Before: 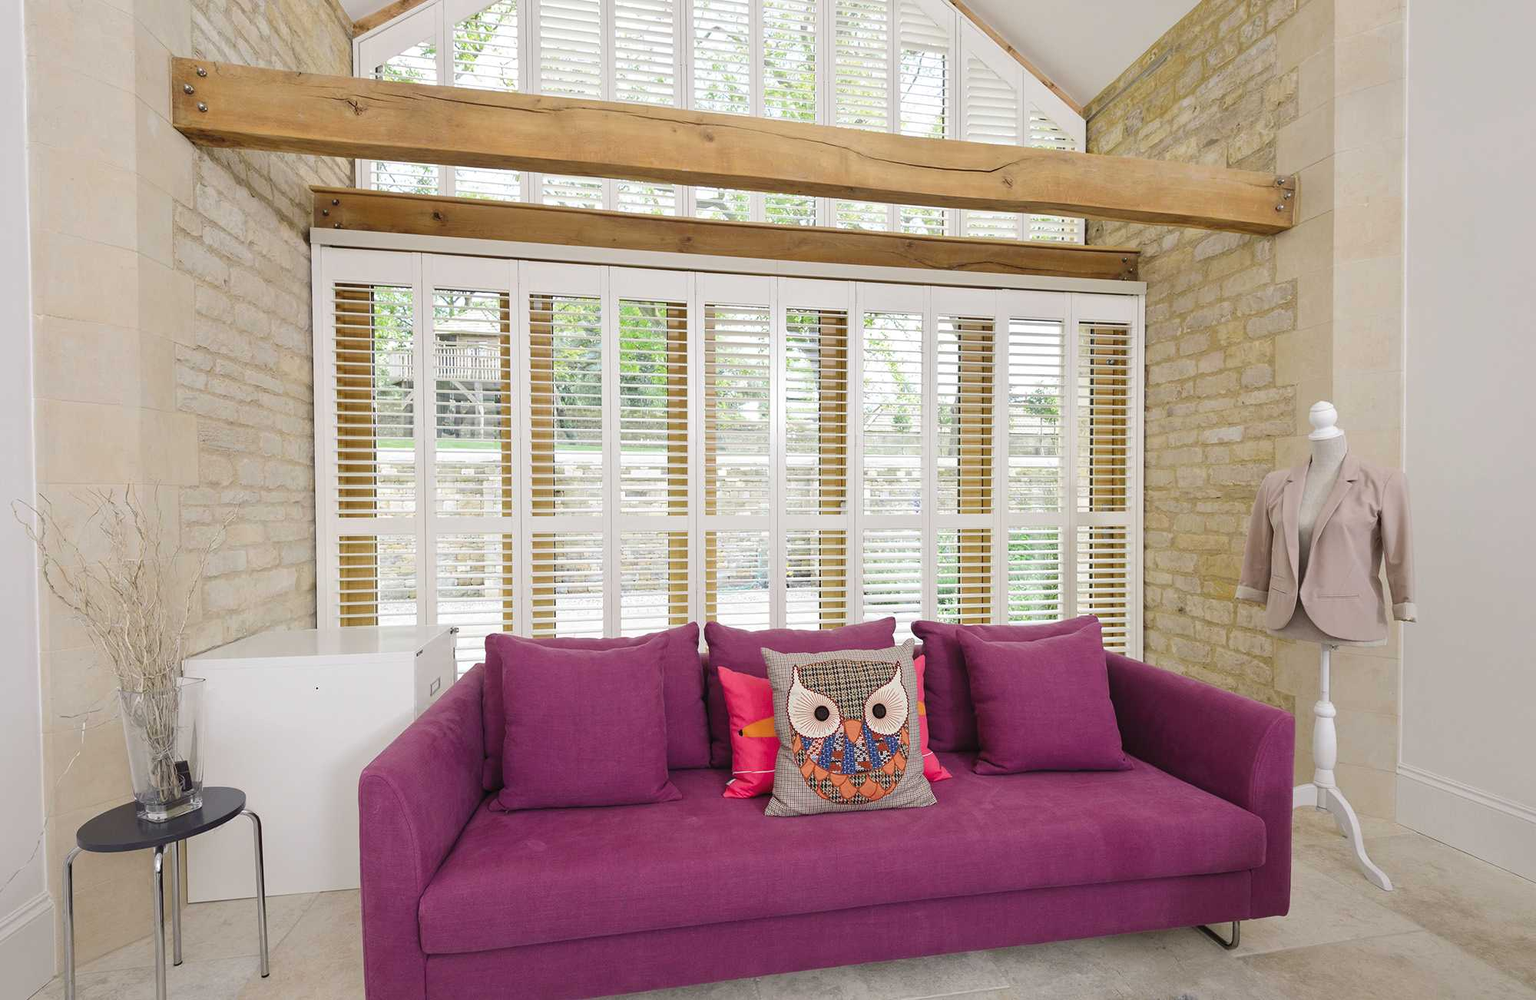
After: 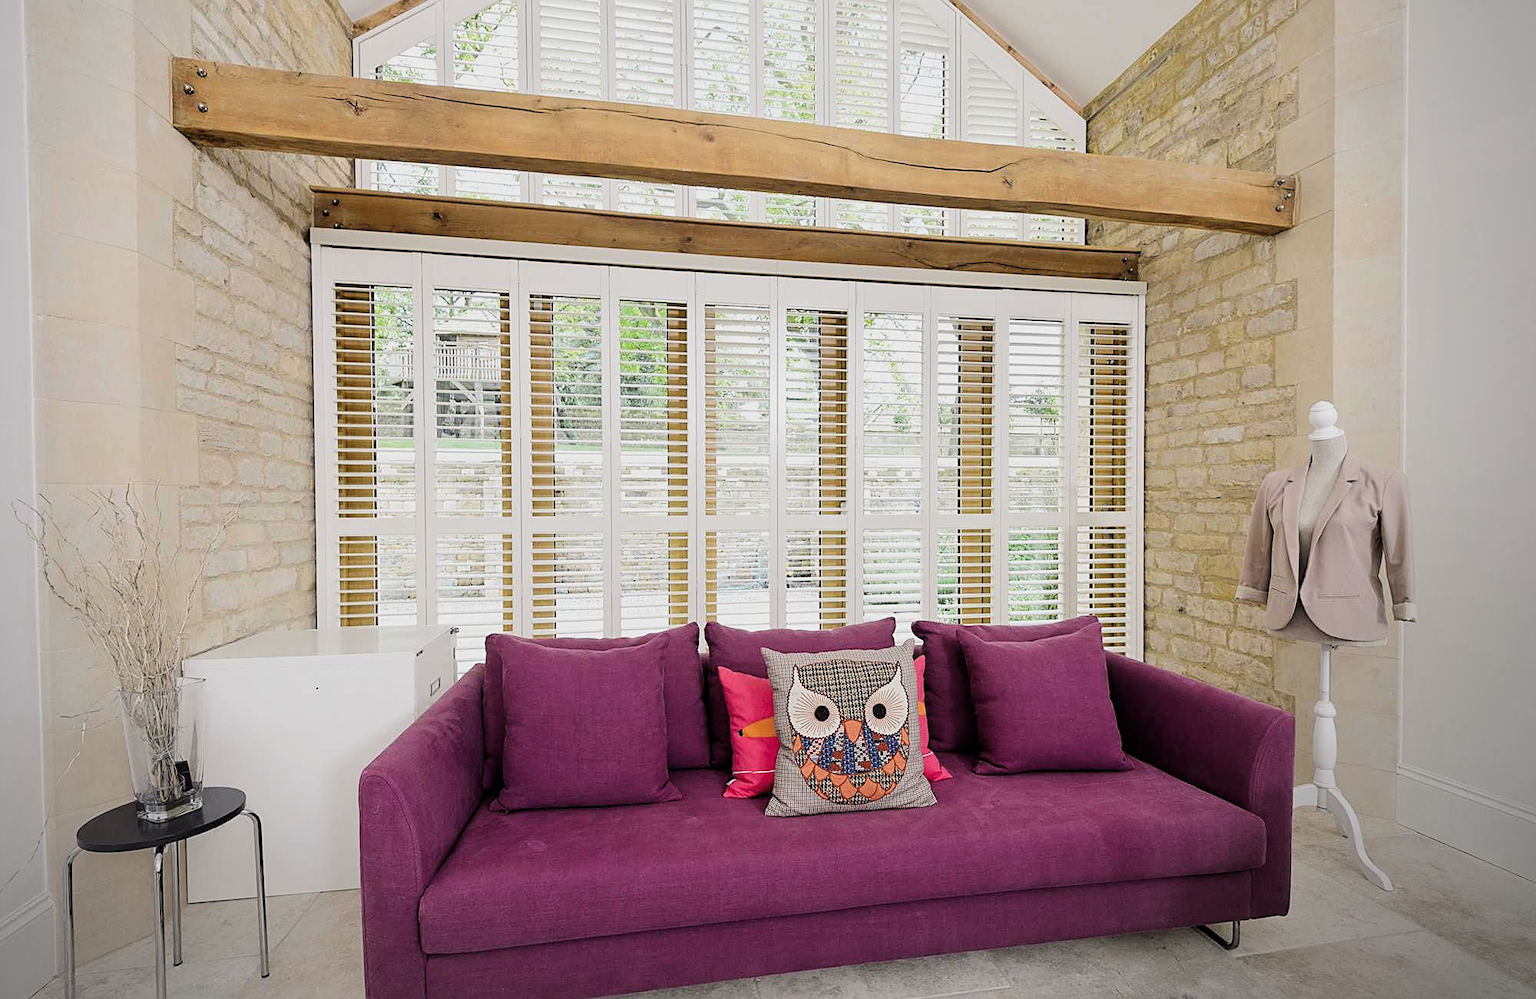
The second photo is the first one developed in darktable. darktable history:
sharpen: on, module defaults
vignetting: center (-0.057, -0.352)
filmic rgb: black relative exposure -5.12 EV, white relative exposure 3.55 EV, hardness 3.17, contrast 1.298, highlights saturation mix -49.57%, contrast in shadows safe
